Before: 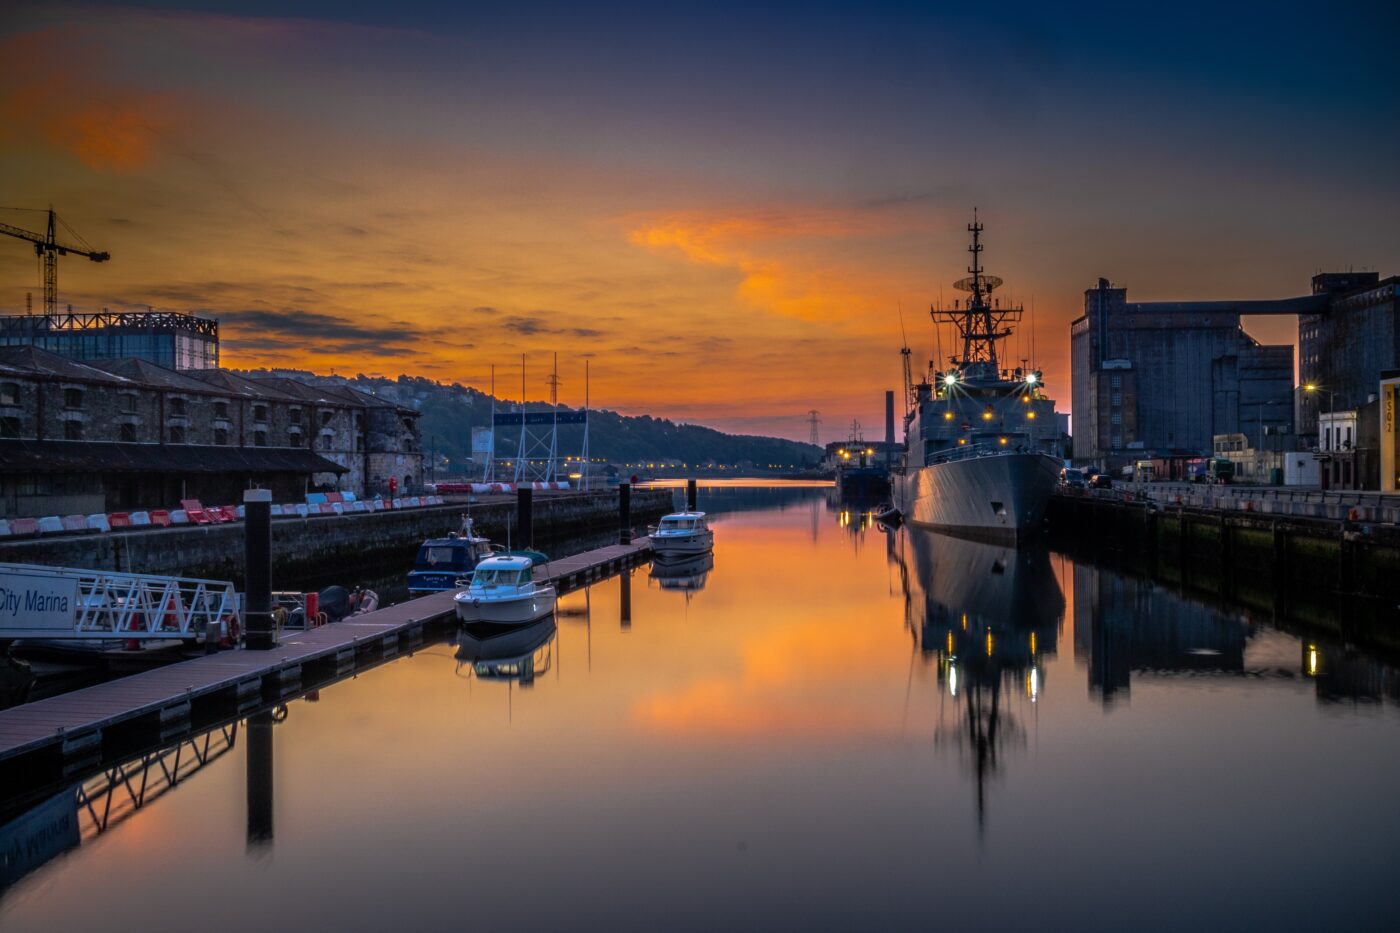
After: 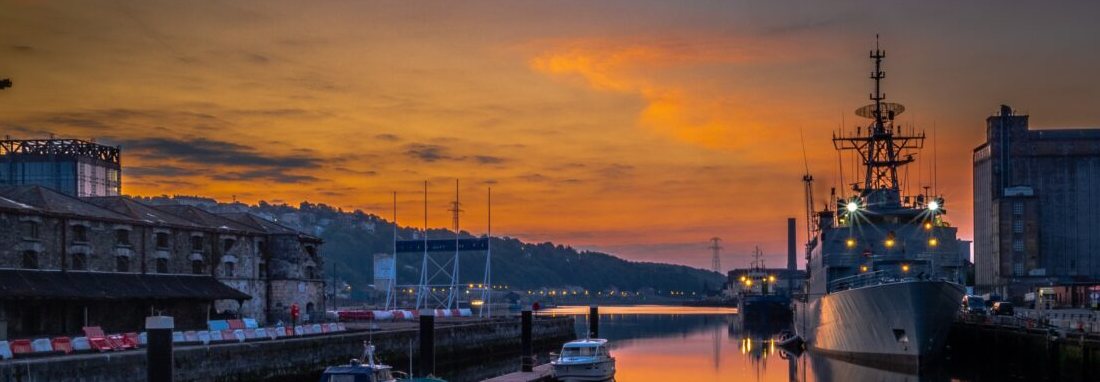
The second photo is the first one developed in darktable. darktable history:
crop: left 7.021%, top 18.614%, right 14.389%, bottom 40.398%
